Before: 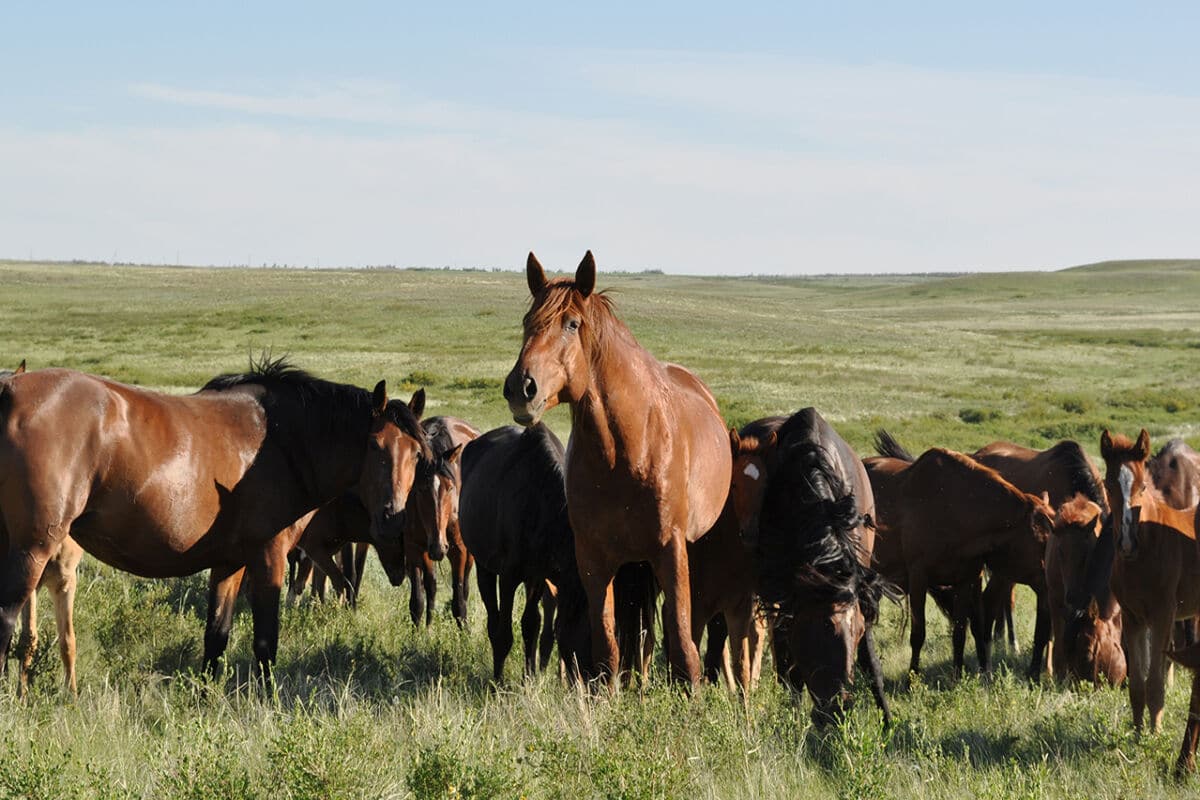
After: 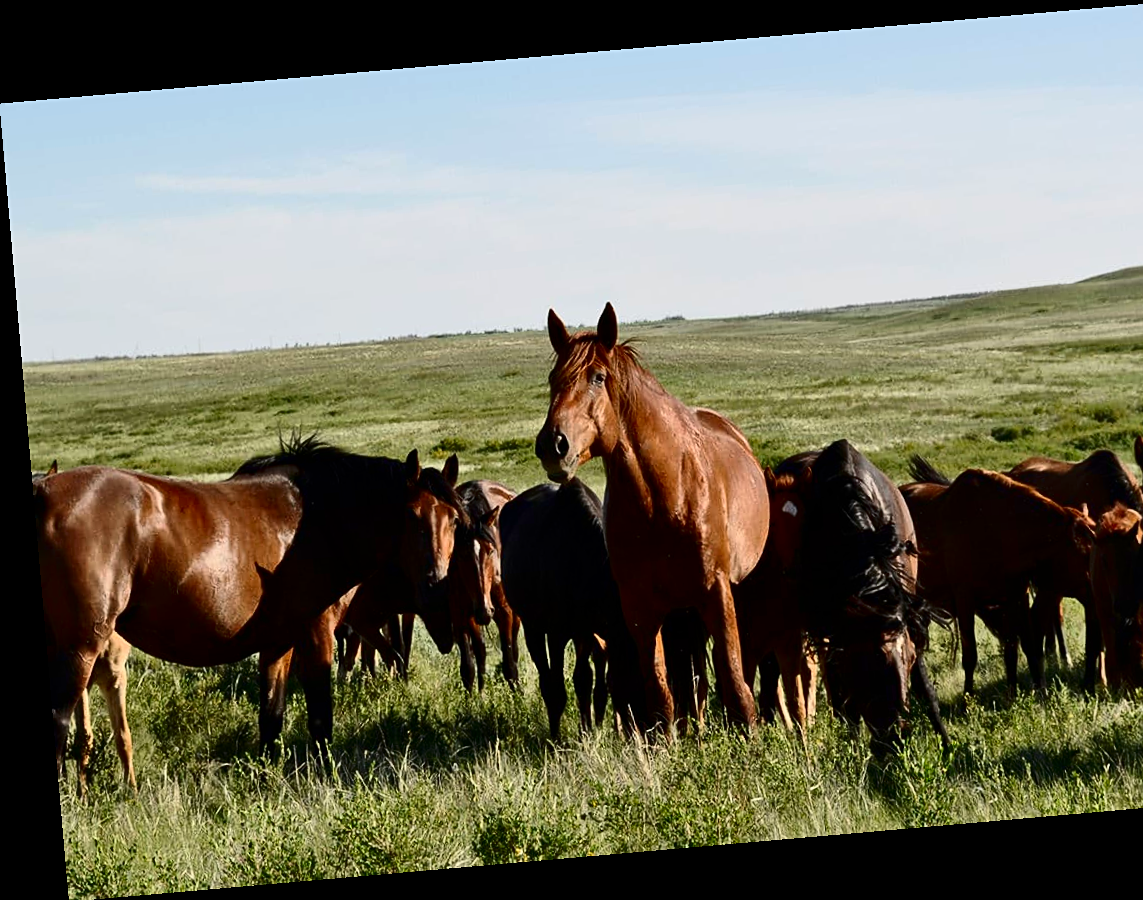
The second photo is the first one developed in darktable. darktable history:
crop: right 9.509%, bottom 0.031%
contrast brightness saturation: contrast 0.24, brightness -0.24, saturation 0.14
rotate and perspective: rotation -4.98°, automatic cropping off
sharpen: amount 0.2
